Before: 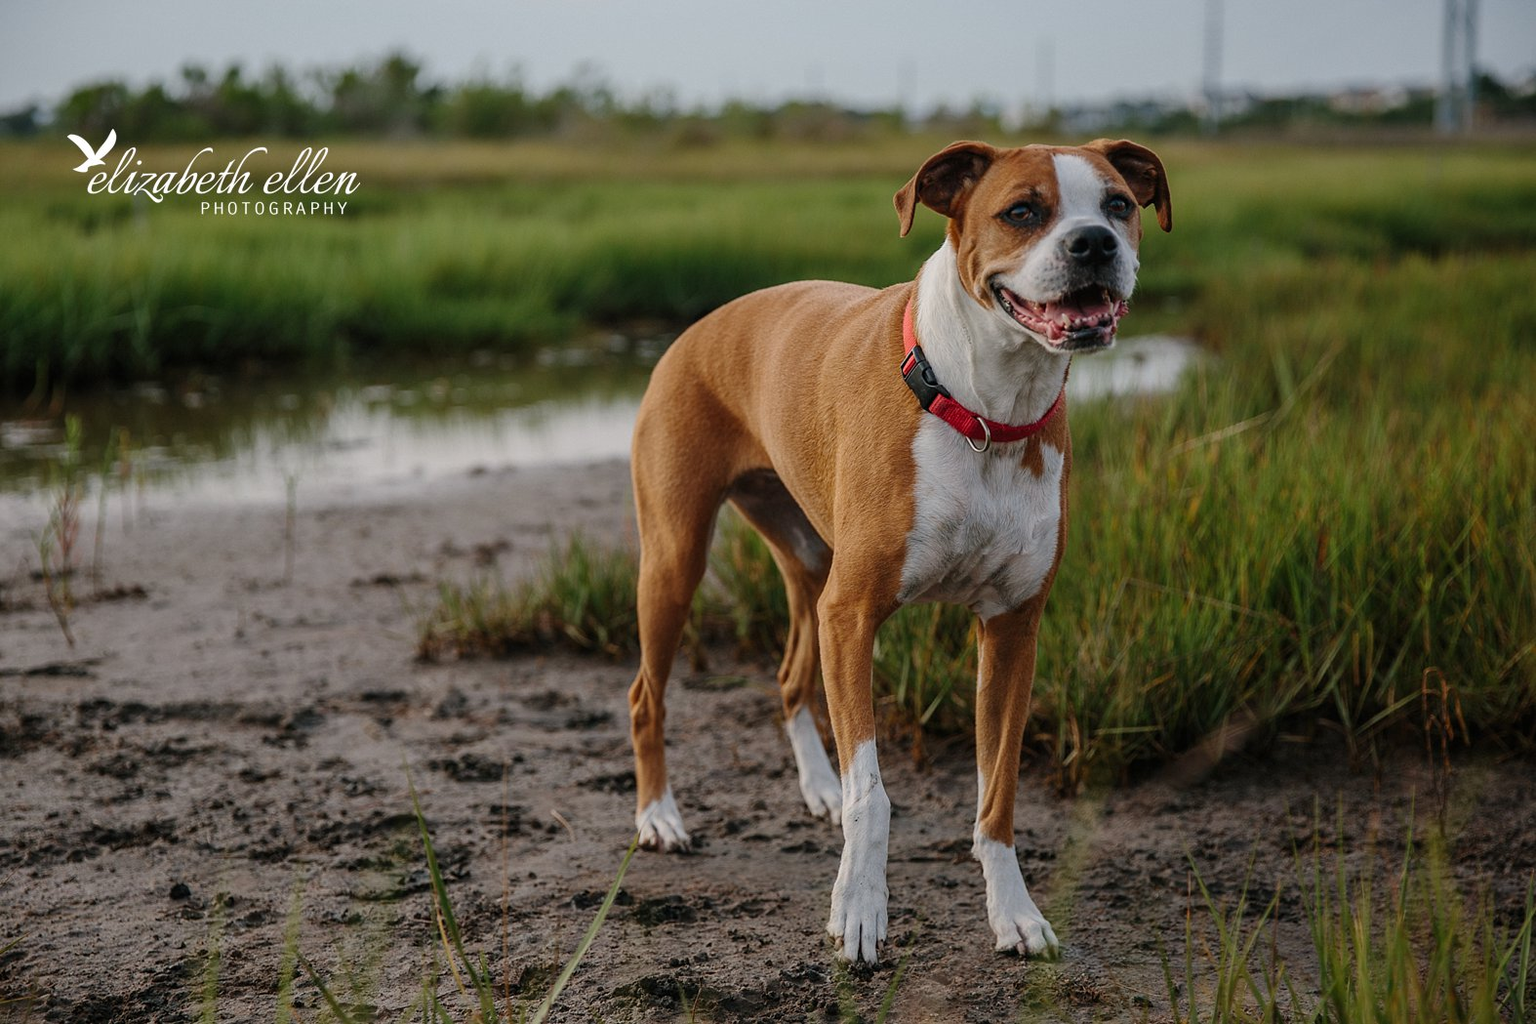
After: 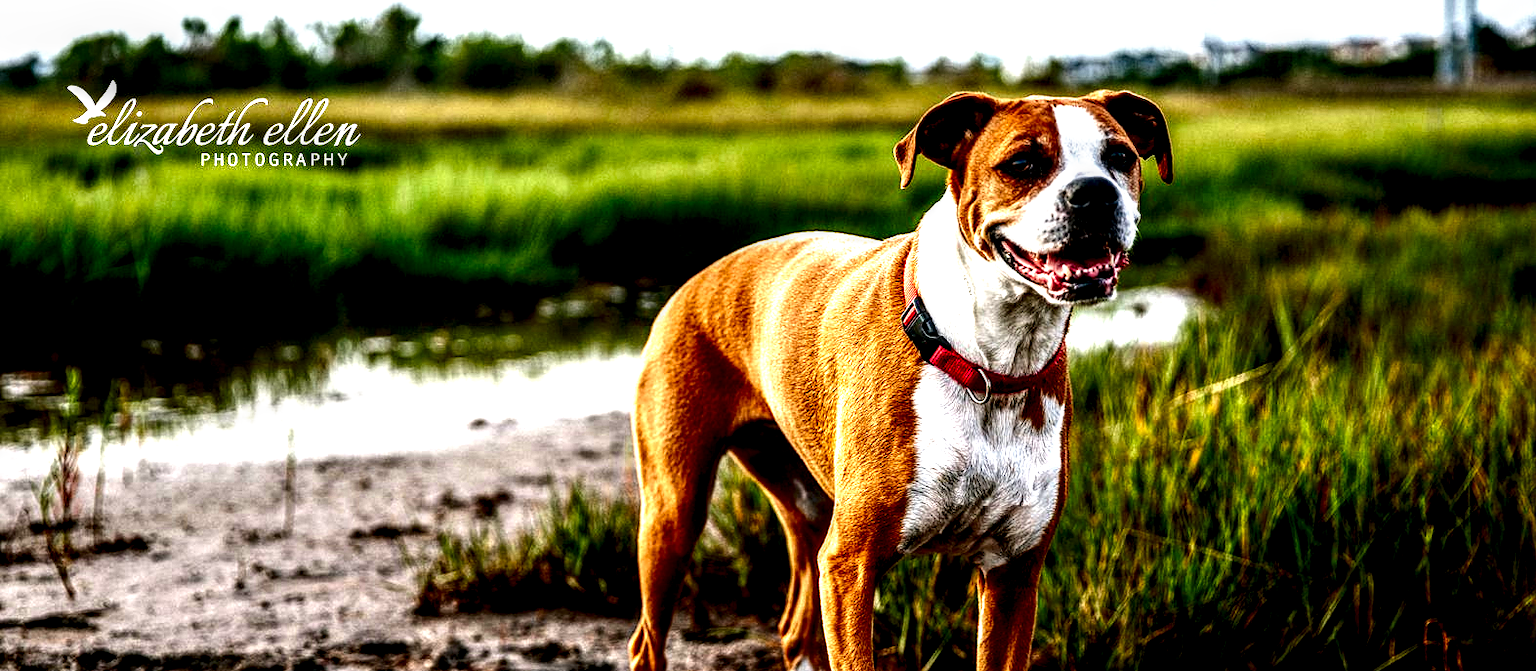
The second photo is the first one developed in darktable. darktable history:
crop and rotate: top 4.848%, bottom 29.503%
contrast brightness saturation: contrast 0.13, brightness -0.24, saturation 0.14
exposure: exposure 1 EV, compensate highlight preservation false
local contrast: highlights 19%, detail 186%
filmic rgb: black relative exposure -8.2 EV, white relative exposure 2.2 EV, threshold 3 EV, hardness 7.11, latitude 85.74%, contrast 1.696, highlights saturation mix -4%, shadows ↔ highlights balance -2.69%, preserve chrominance no, color science v5 (2021), contrast in shadows safe, contrast in highlights safe, enable highlight reconstruction true
